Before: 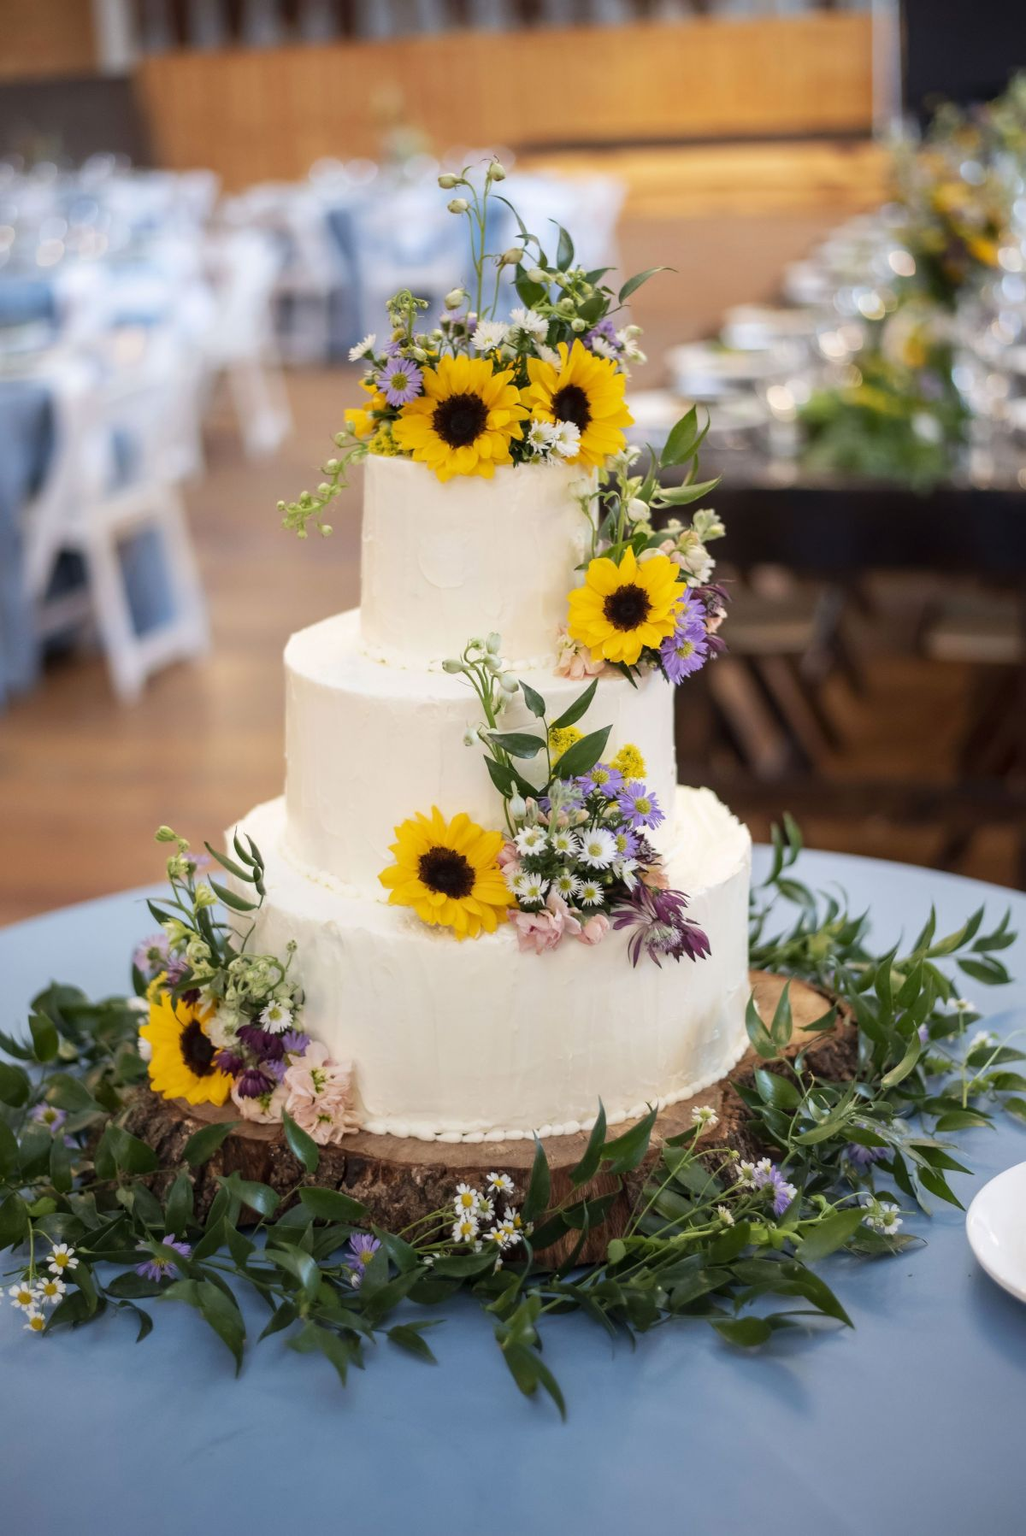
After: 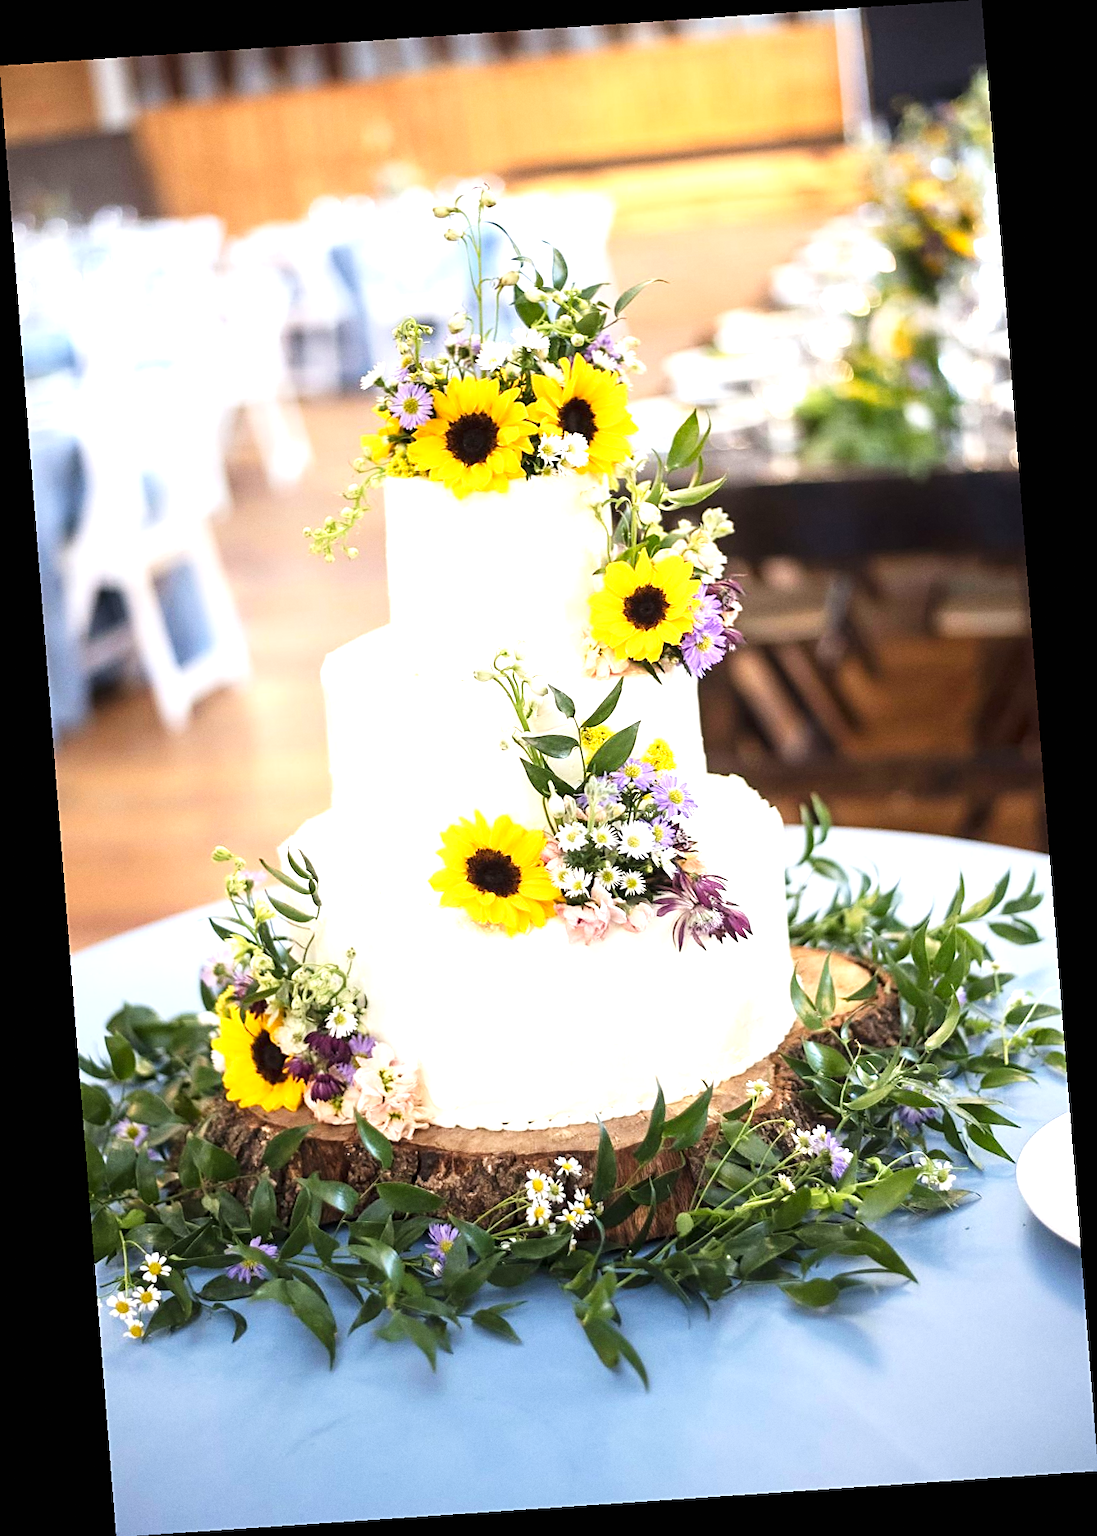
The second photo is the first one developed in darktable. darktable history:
exposure: black level correction 0, exposure 1.2 EV, compensate highlight preservation false
tone curve: curves: ch0 [(0, 0) (0.08, 0.06) (0.17, 0.14) (0.5, 0.5) (0.83, 0.86) (0.92, 0.94) (1, 1)], preserve colors none
grain: coarseness 0.09 ISO, strength 16.61%
sharpen: on, module defaults
rotate and perspective: rotation -4.2°, shear 0.006, automatic cropping off
